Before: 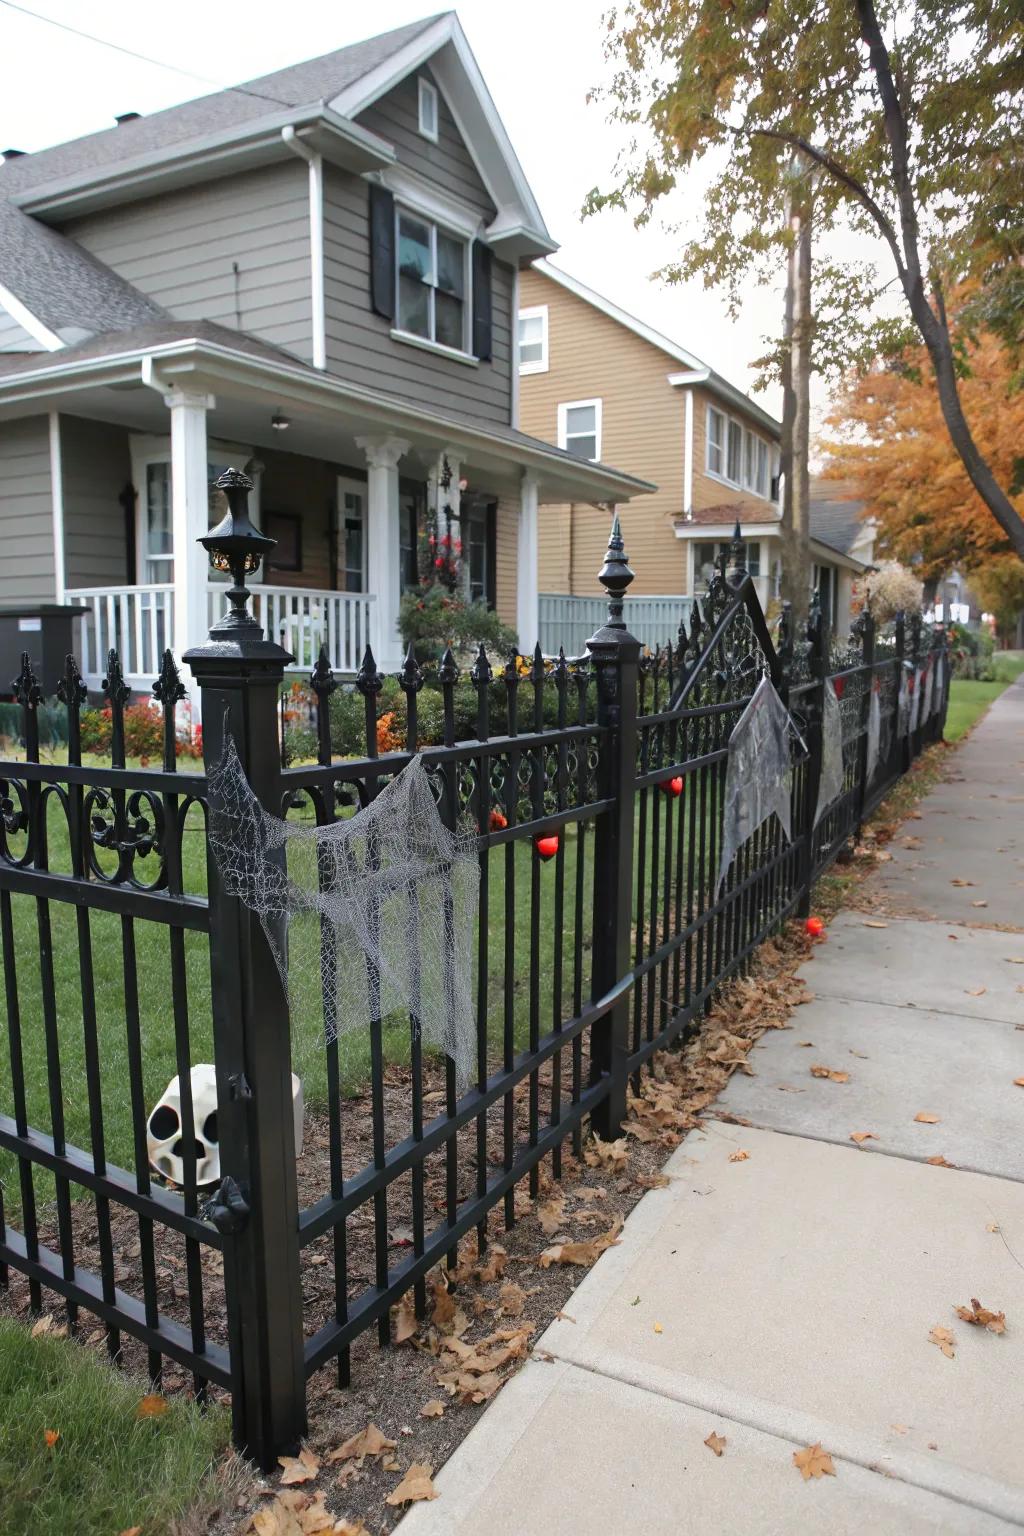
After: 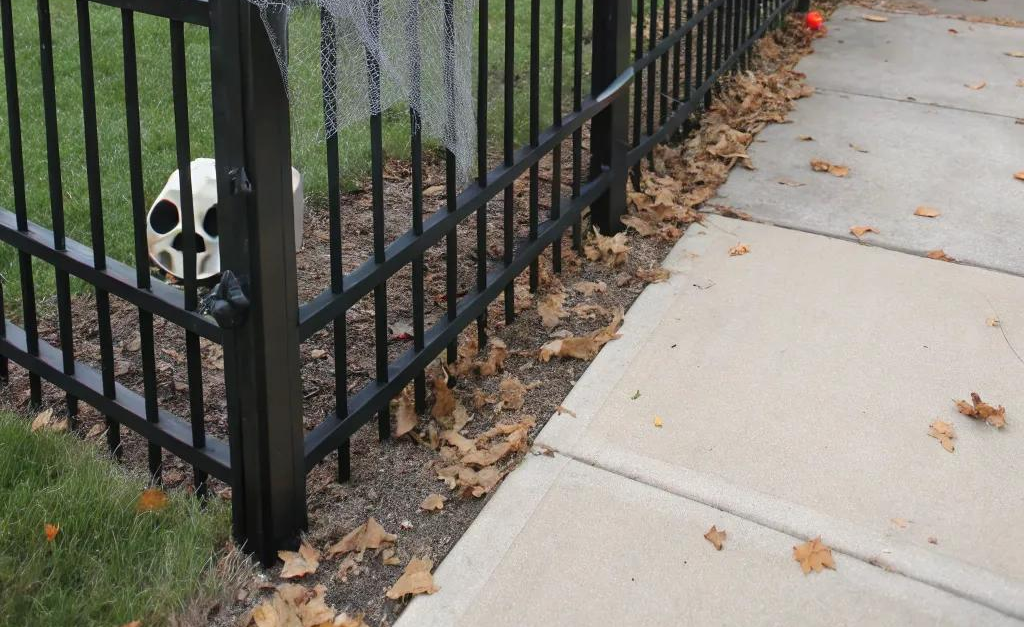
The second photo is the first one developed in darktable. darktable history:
crop and rotate: top 59.026%, bottom 0.104%
